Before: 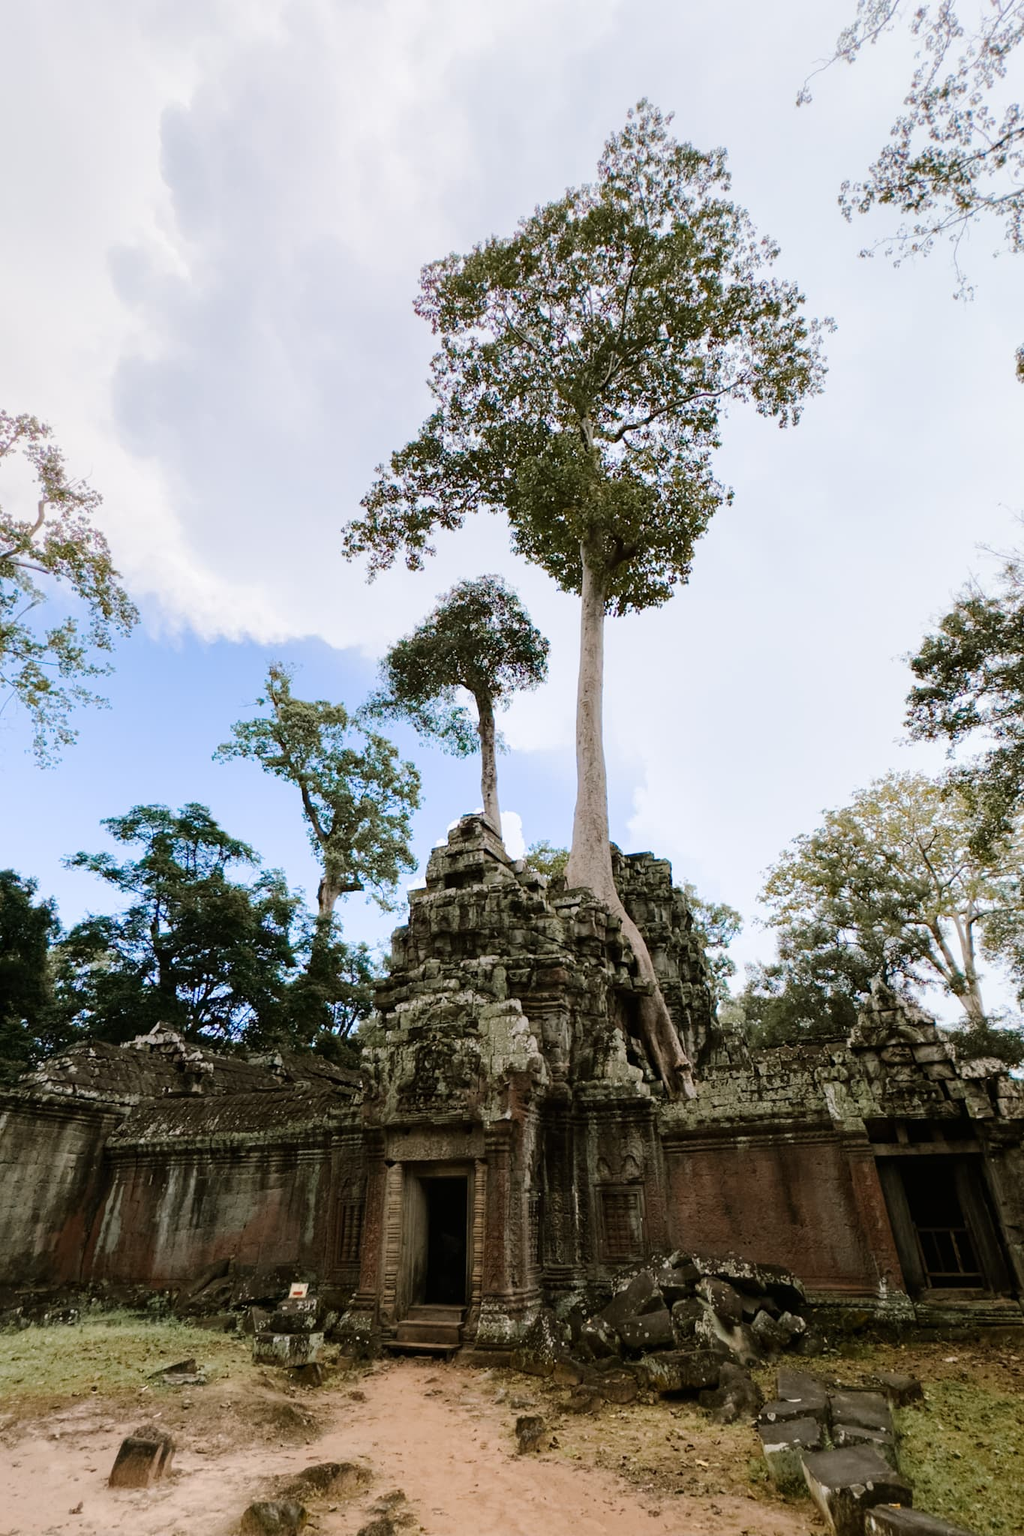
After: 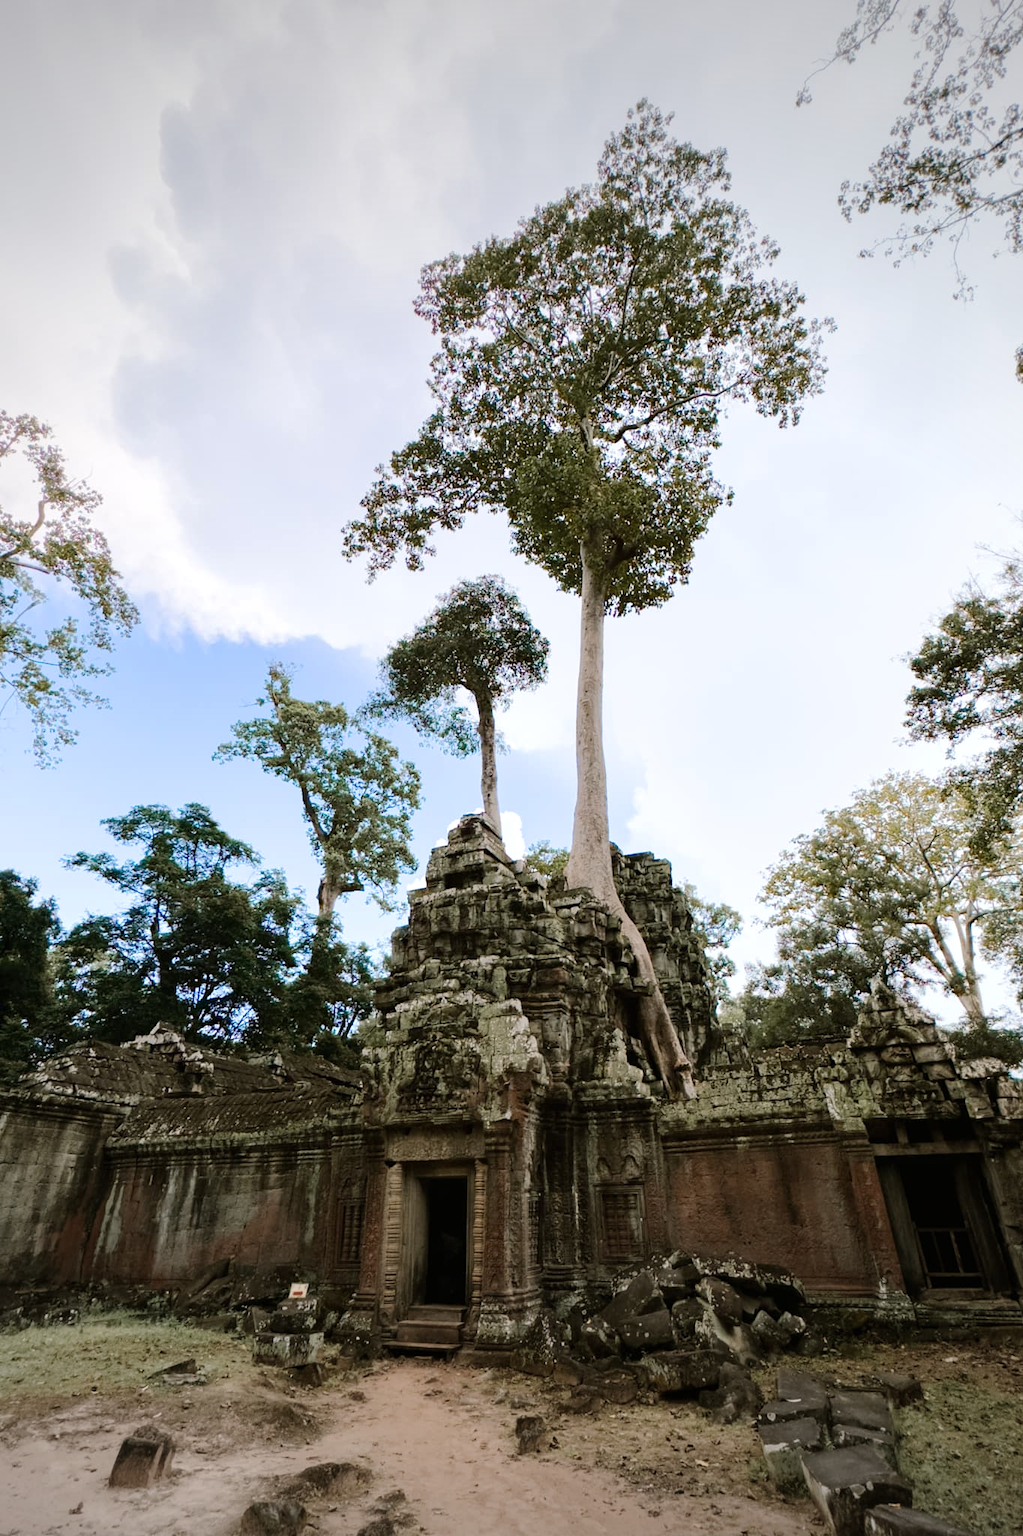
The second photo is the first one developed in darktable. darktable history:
exposure: exposure 0.151 EV, compensate exposure bias true, compensate highlight preservation false
tone equalizer: on, module defaults
vignetting: fall-off radius 99.69%, width/height ratio 1.345
